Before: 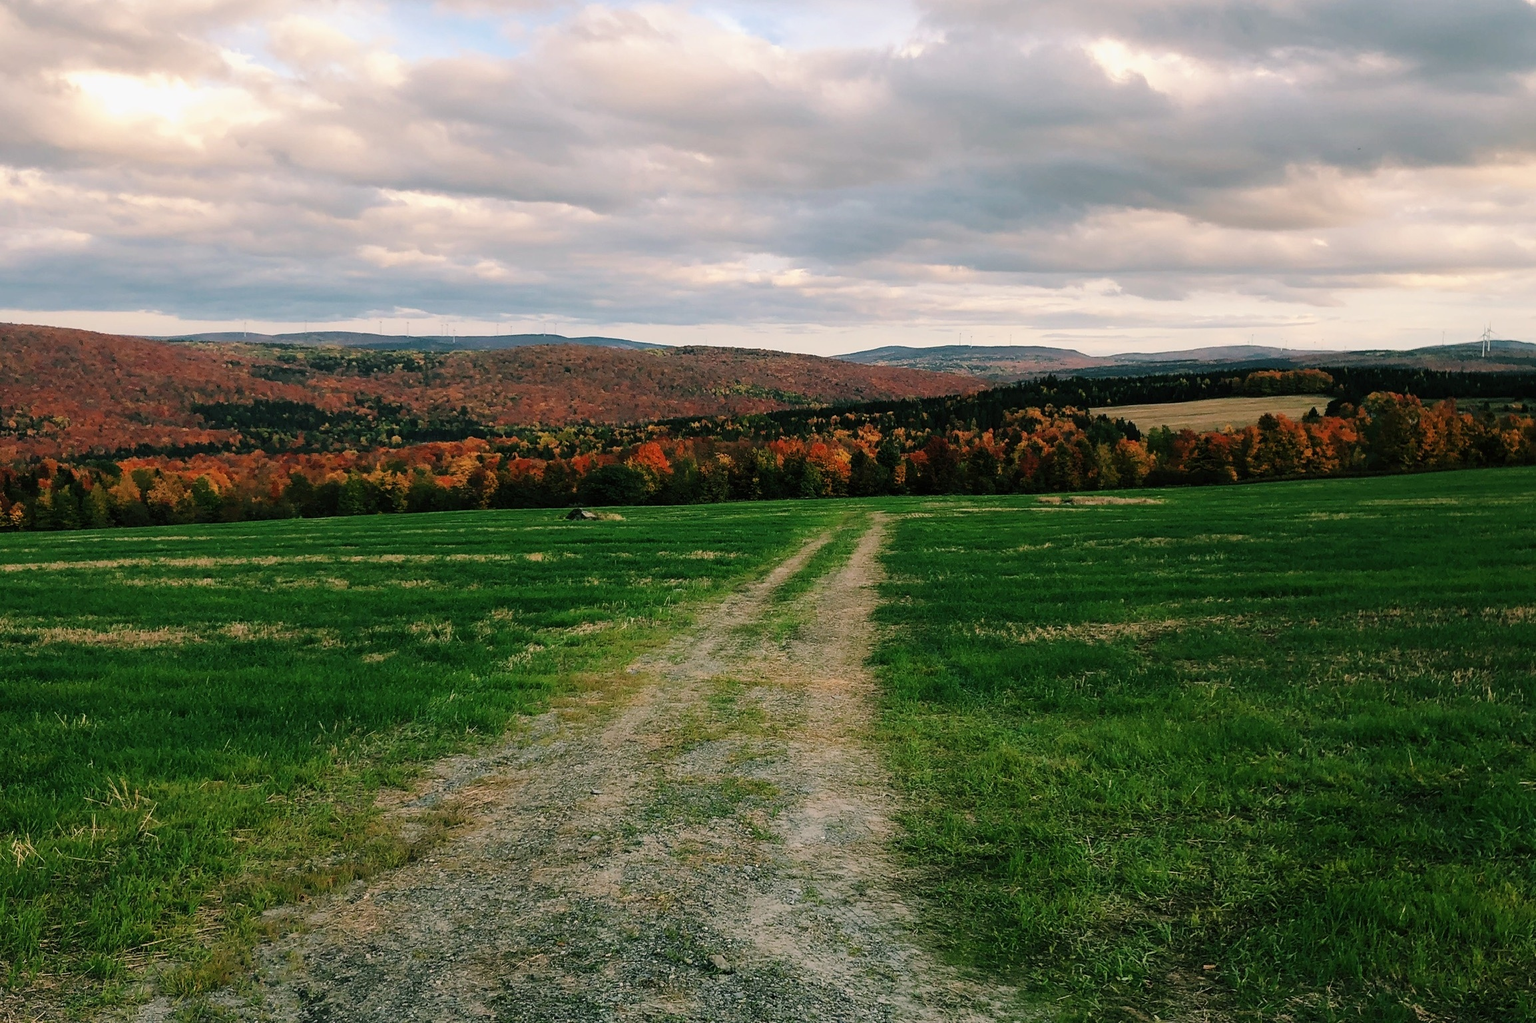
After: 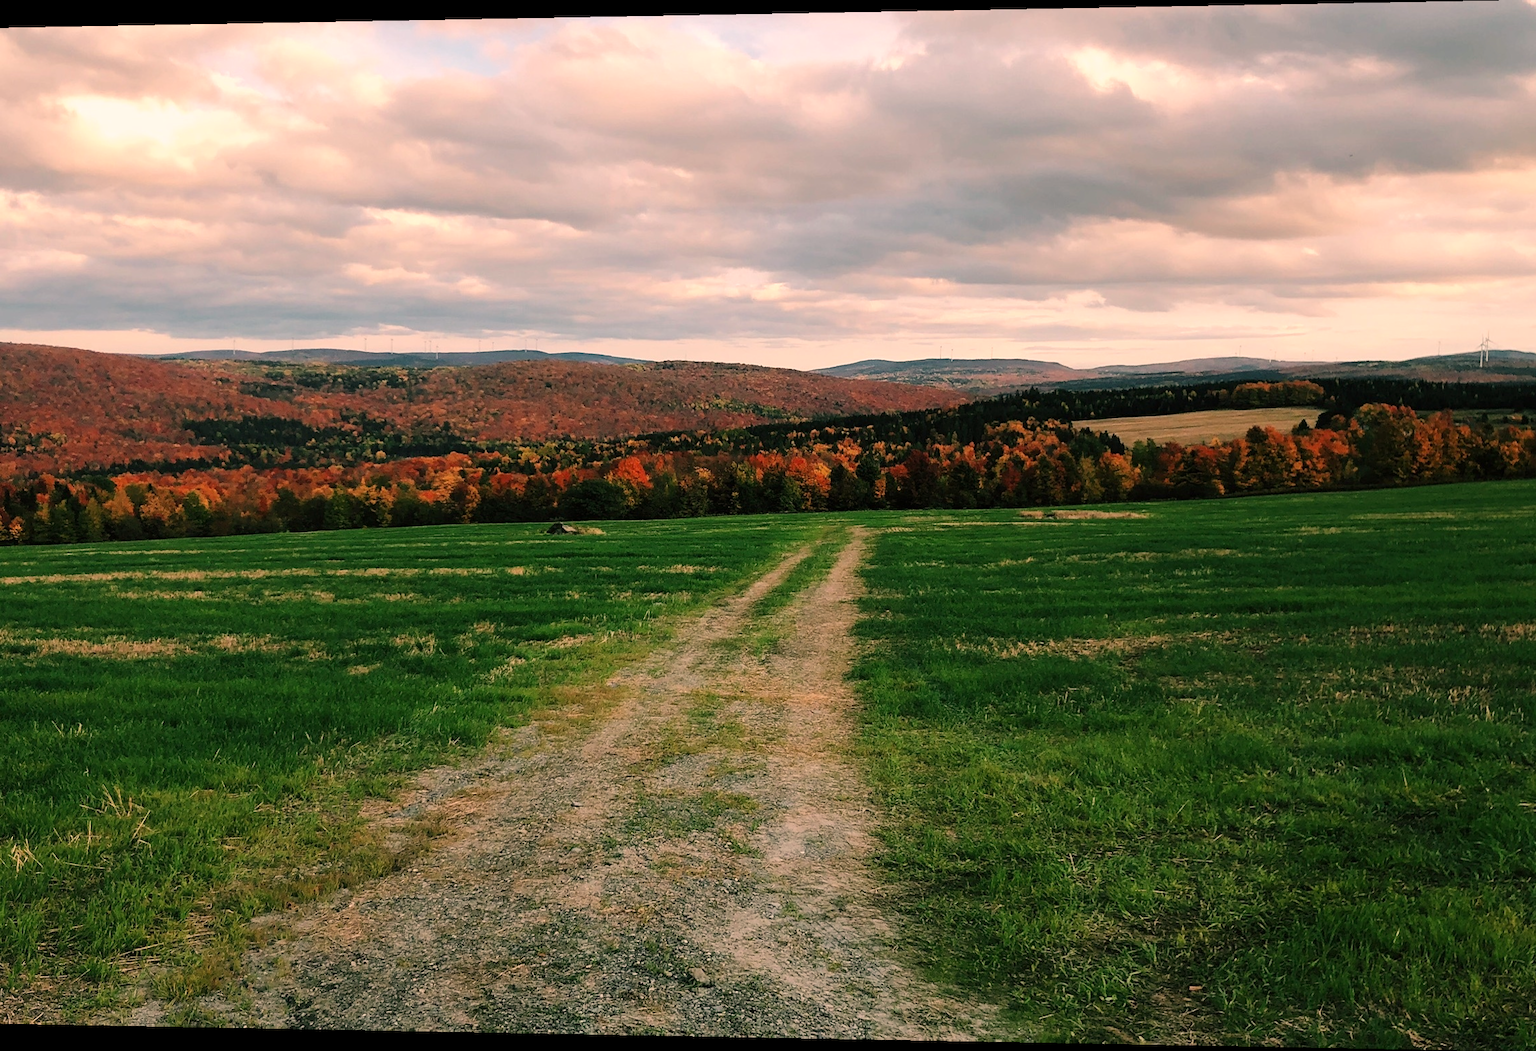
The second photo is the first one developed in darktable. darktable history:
white balance: red 1.127, blue 0.943
rotate and perspective: lens shift (horizontal) -0.055, automatic cropping off
